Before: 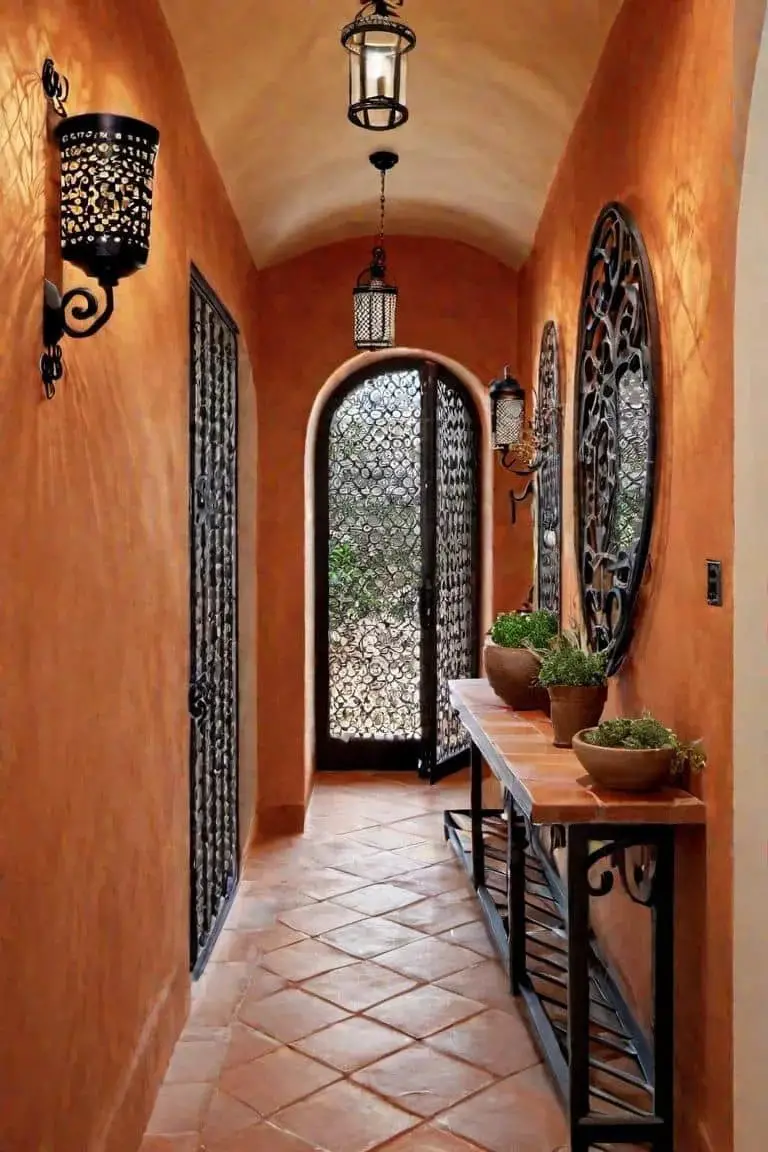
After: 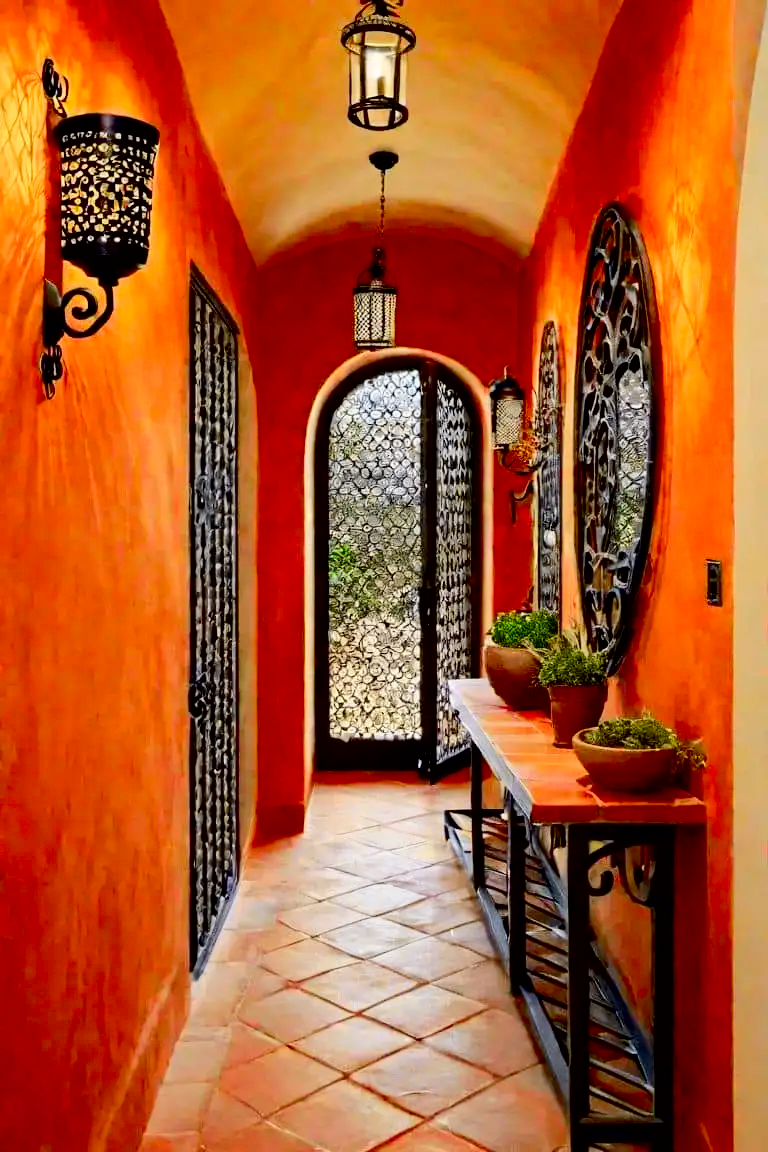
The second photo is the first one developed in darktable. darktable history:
exposure: black level correction 0.016, exposure -0.009 EV, compensate highlight preservation false
contrast brightness saturation: saturation 0.5
tone curve: curves: ch0 [(0, 0) (0.239, 0.248) (0.508, 0.606) (0.828, 0.878) (1, 1)]; ch1 [(0, 0) (0.401, 0.42) (0.45, 0.464) (0.492, 0.498) (0.511, 0.507) (0.561, 0.549) (0.688, 0.726) (1, 1)]; ch2 [(0, 0) (0.411, 0.433) (0.5, 0.504) (0.545, 0.574) (1, 1)], color space Lab, independent channels, preserve colors none
